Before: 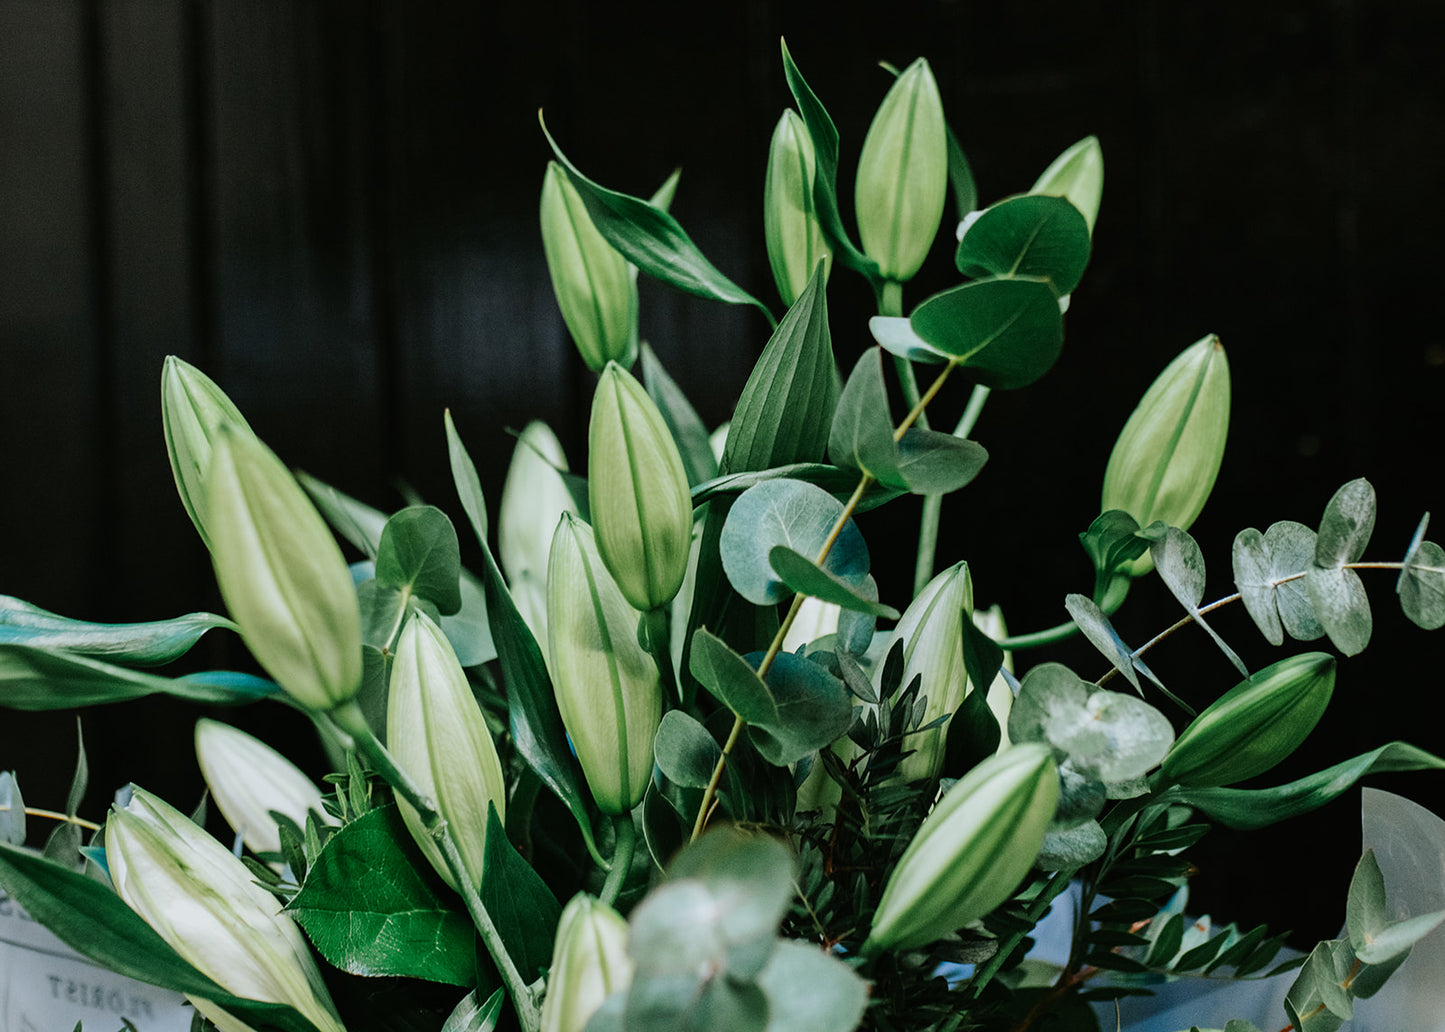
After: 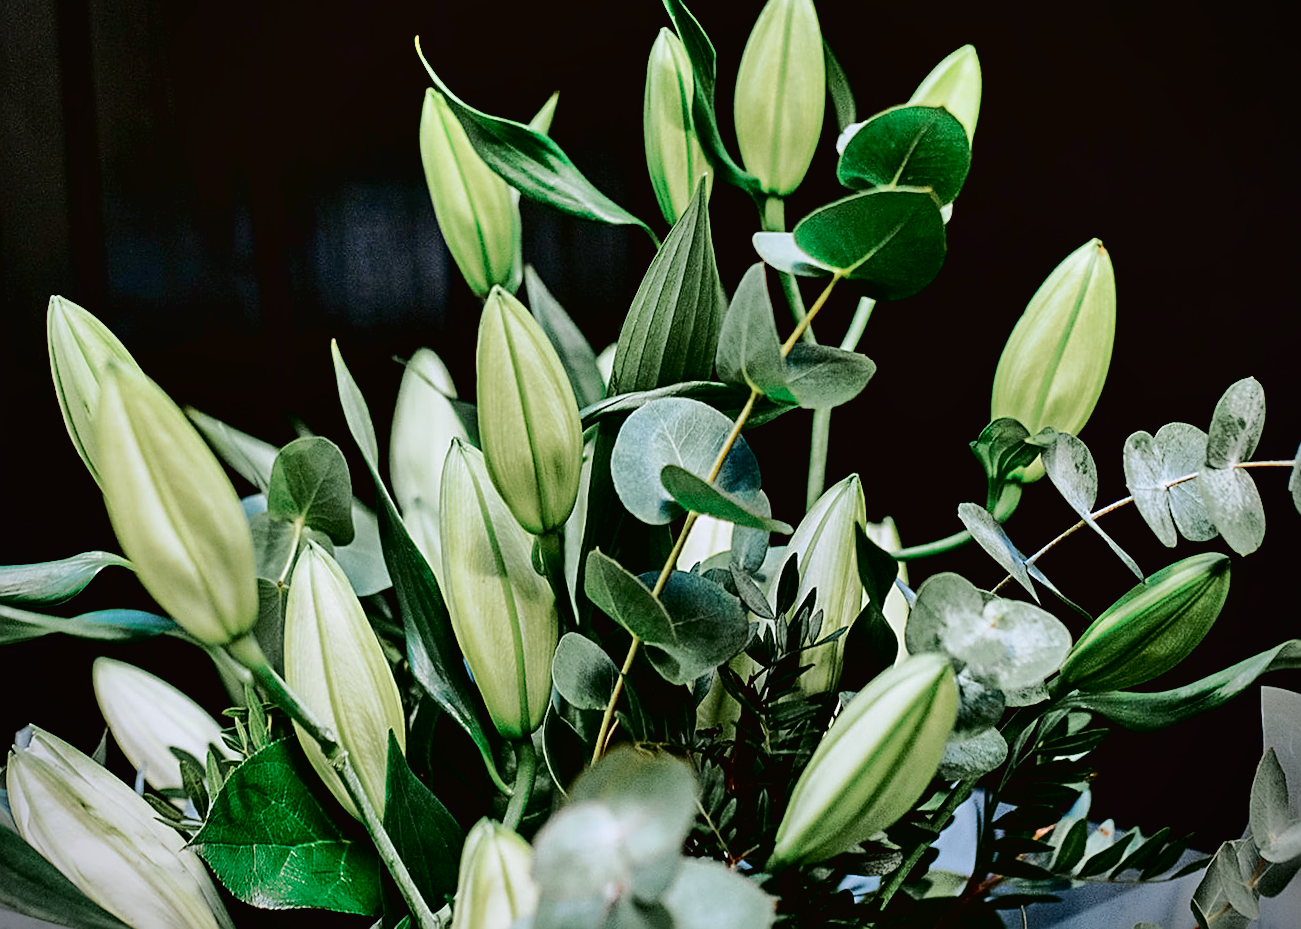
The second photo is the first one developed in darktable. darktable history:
tone curve: curves: ch0 [(0.003, 0.015) (0.104, 0.07) (0.236, 0.218) (0.401, 0.443) (0.495, 0.55) (0.65, 0.68) (0.832, 0.858) (1, 0.977)]; ch1 [(0, 0) (0.161, 0.092) (0.35, 0.33) (0.379, 0.401) (0.45, 0.466) (0.489, 0.499) (0.55, 0.56) (0.621, 0.615) (0.718, 0.734) (1, 1)]; ch2 [(0, 0) (0.369, 0.427) (0.44, 0.434) (0.502, 0.501) (0.557, 0.55) (0.586, 0.59) (1, 1)], color space Lab, independent channels, preserve colors none
exposure: black level correction 0.007, exposure 0.159 EV, compensate highlight preservation false
sharpen: amount 0.6
vignetting: unbound false
crop and rotate: angle 1.96°, left 5.673%, top 5.673%
white balance: red 0.986, blue 1.01
tone equalizer: on, module defaults
shadows and highlights: highlights 70.7, soften with gaussian
